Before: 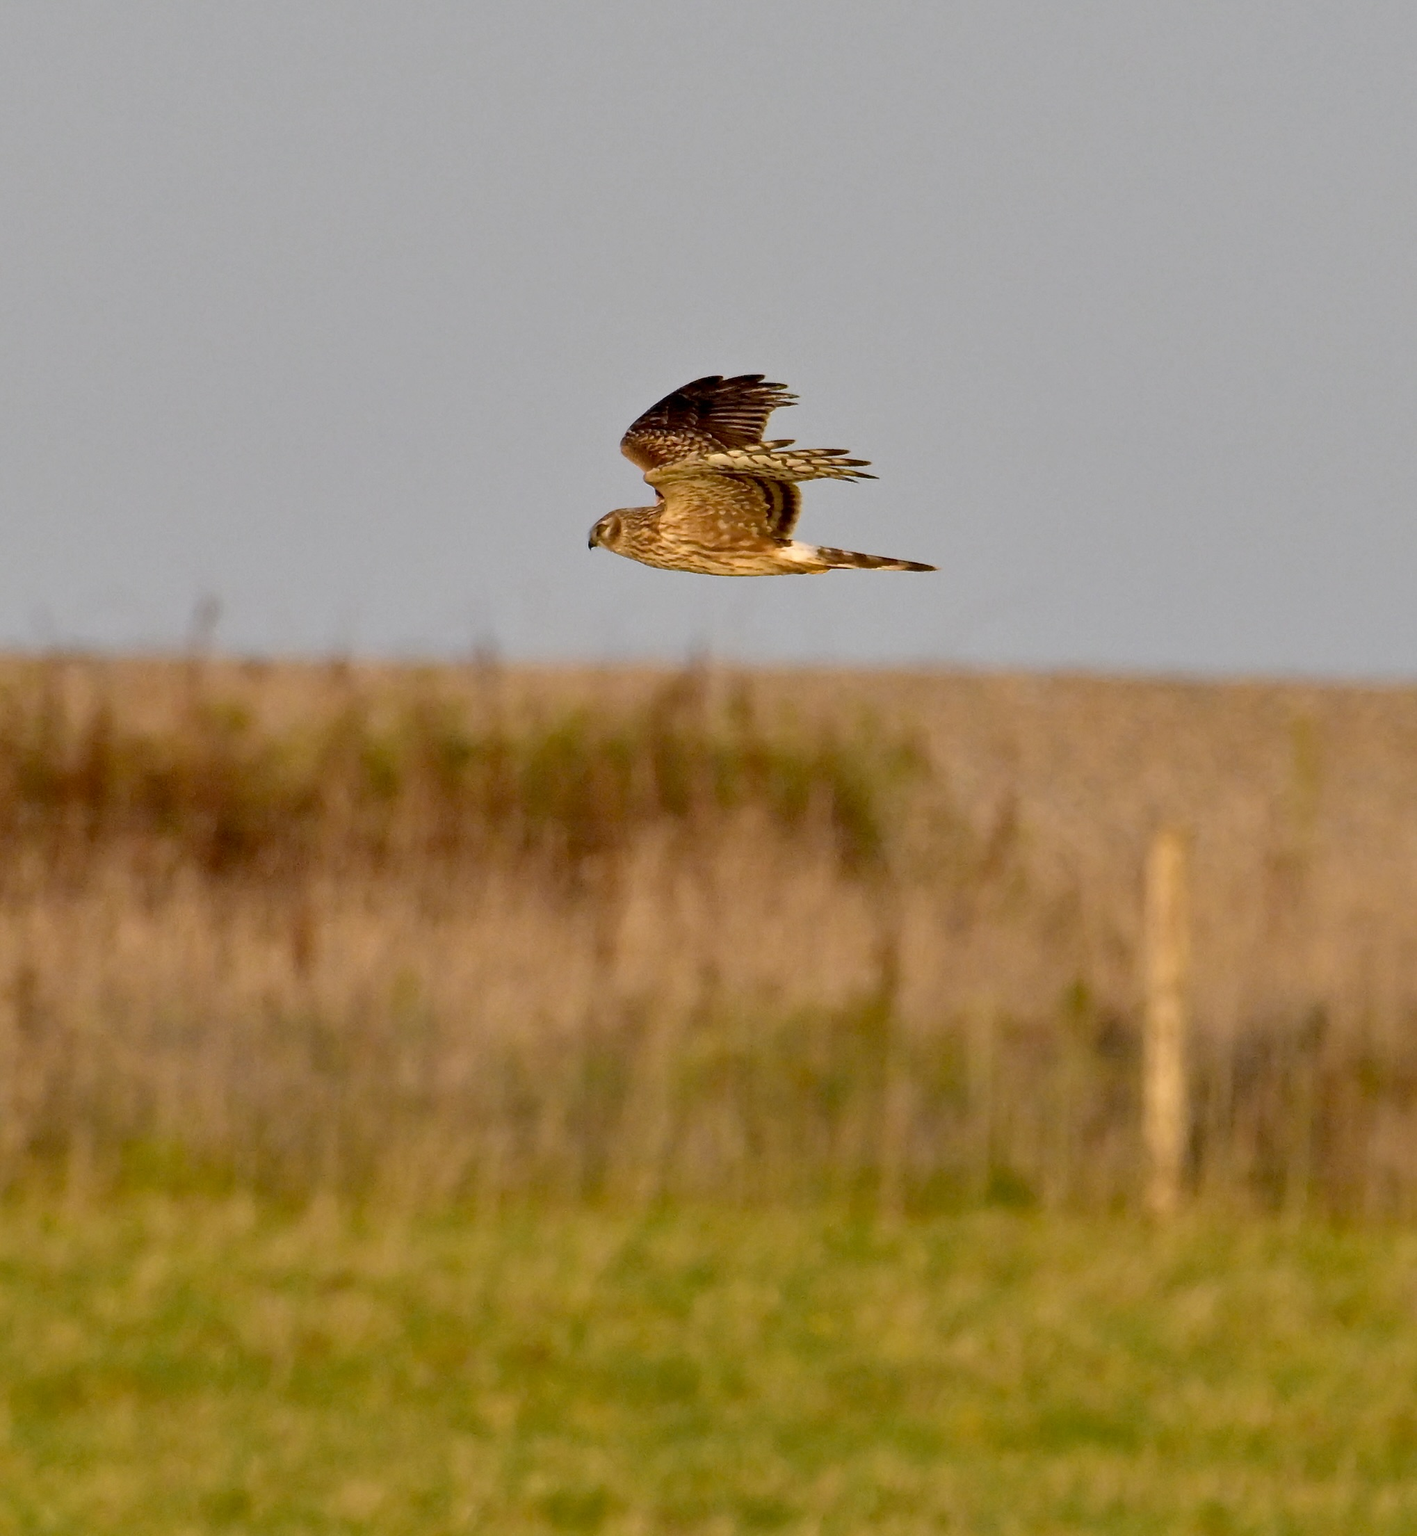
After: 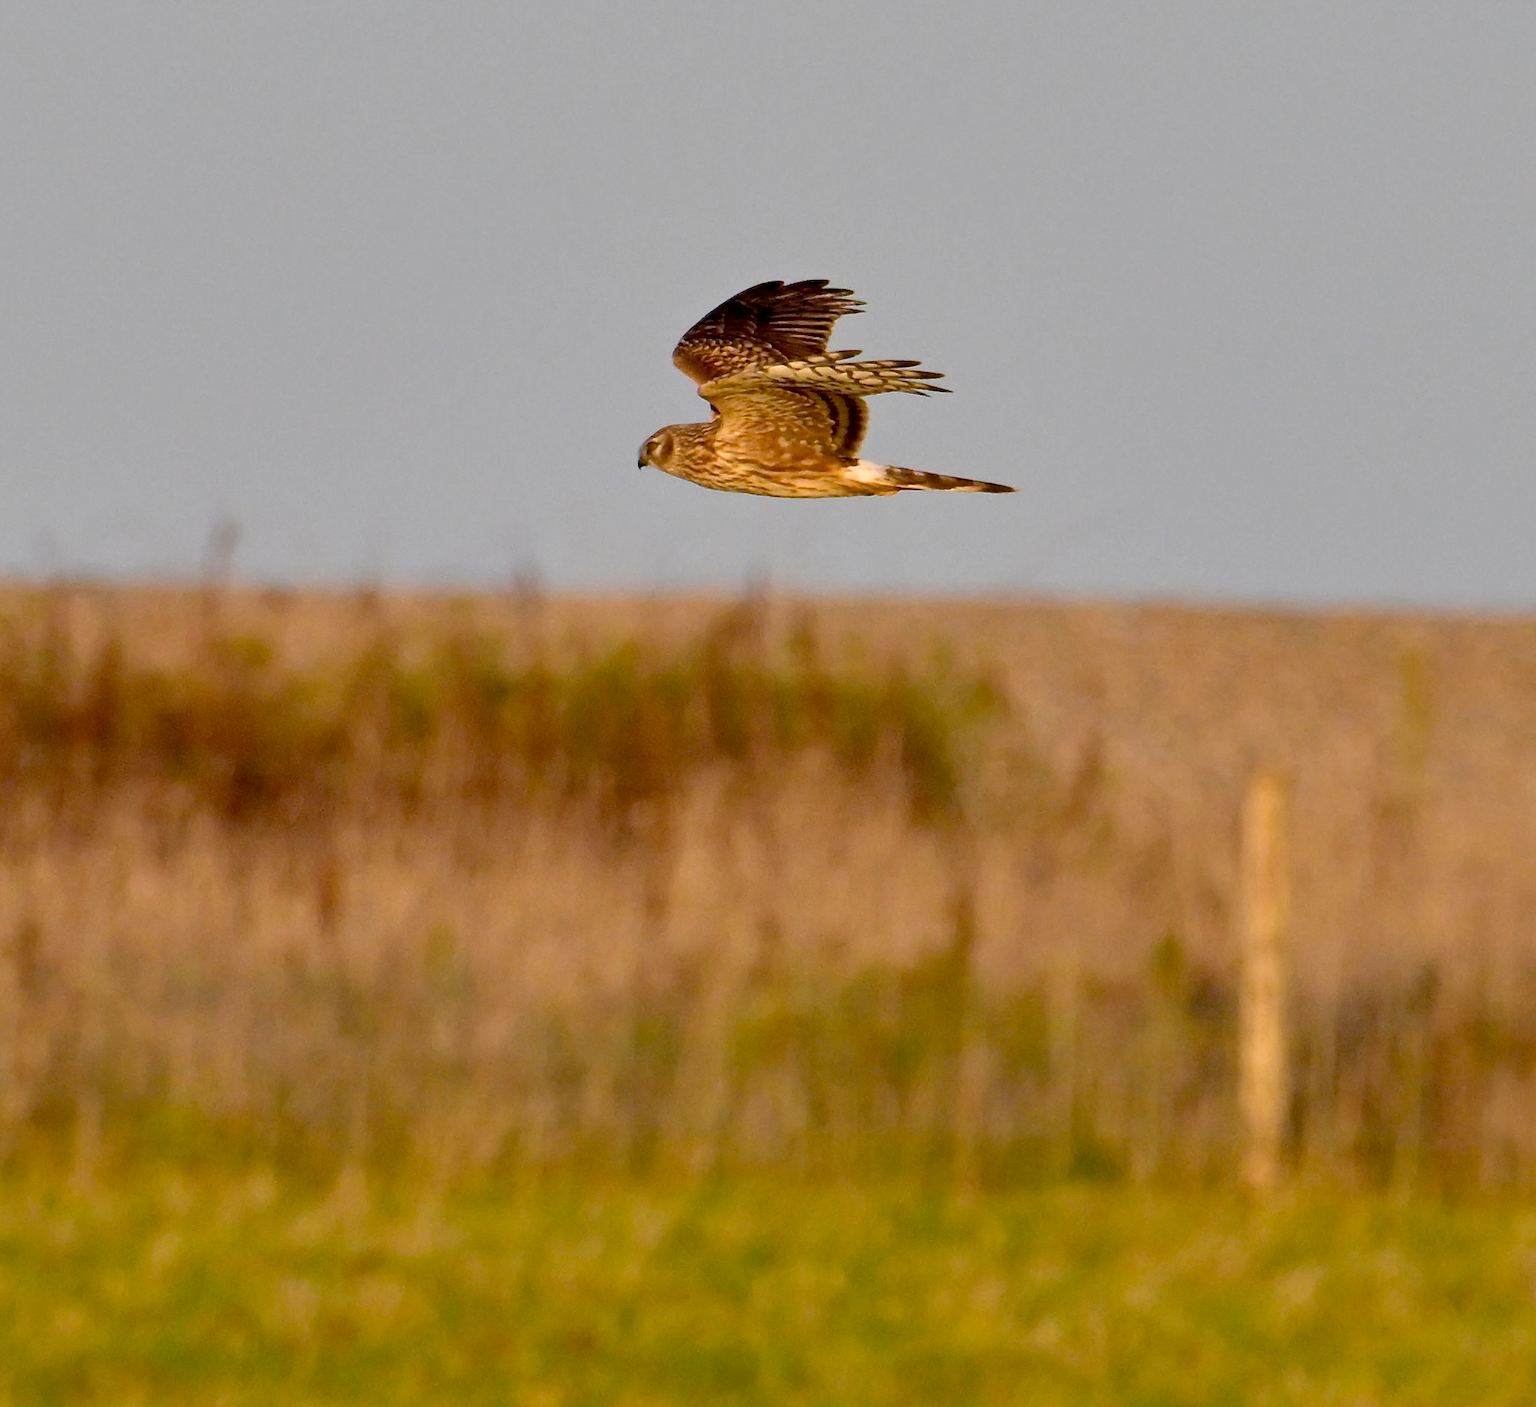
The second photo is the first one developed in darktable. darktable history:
crop: top 7.625%, bottom 7.792%
